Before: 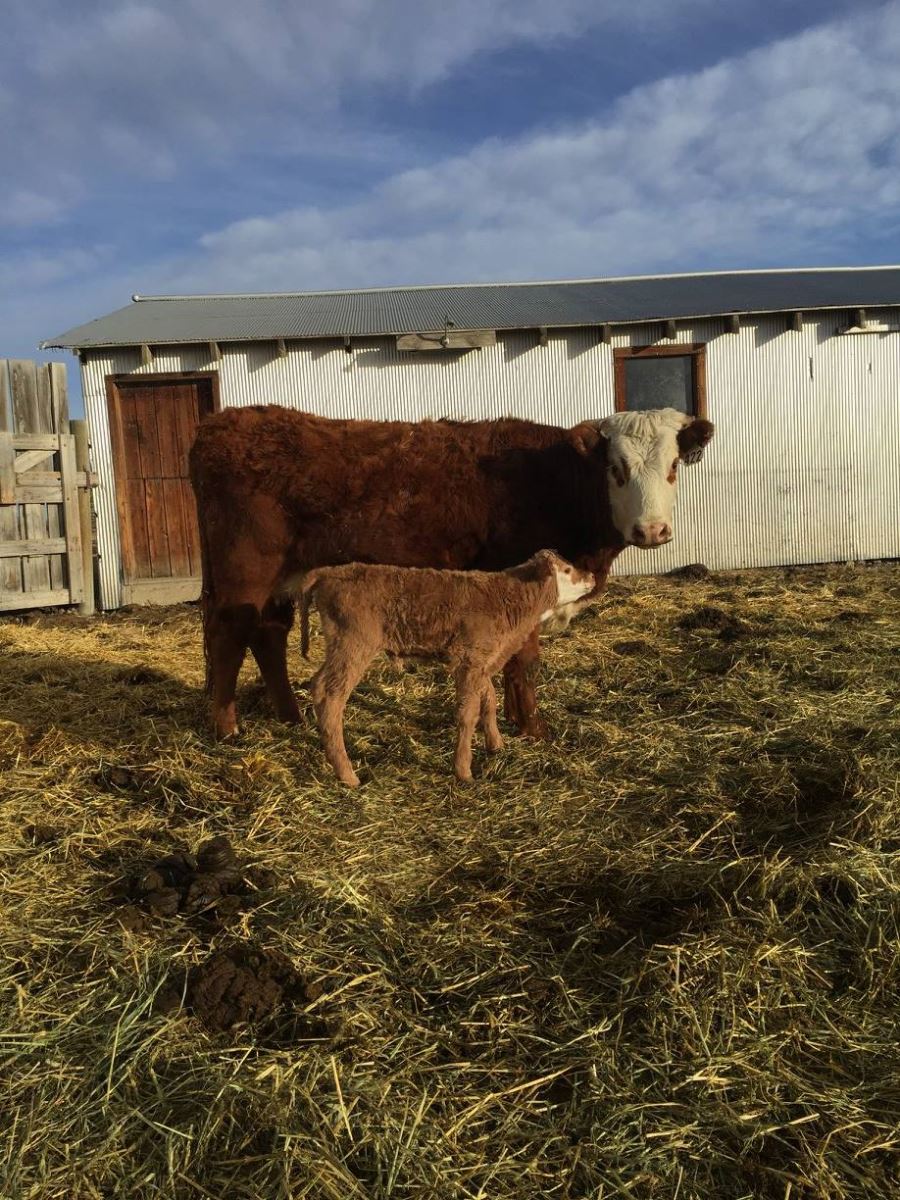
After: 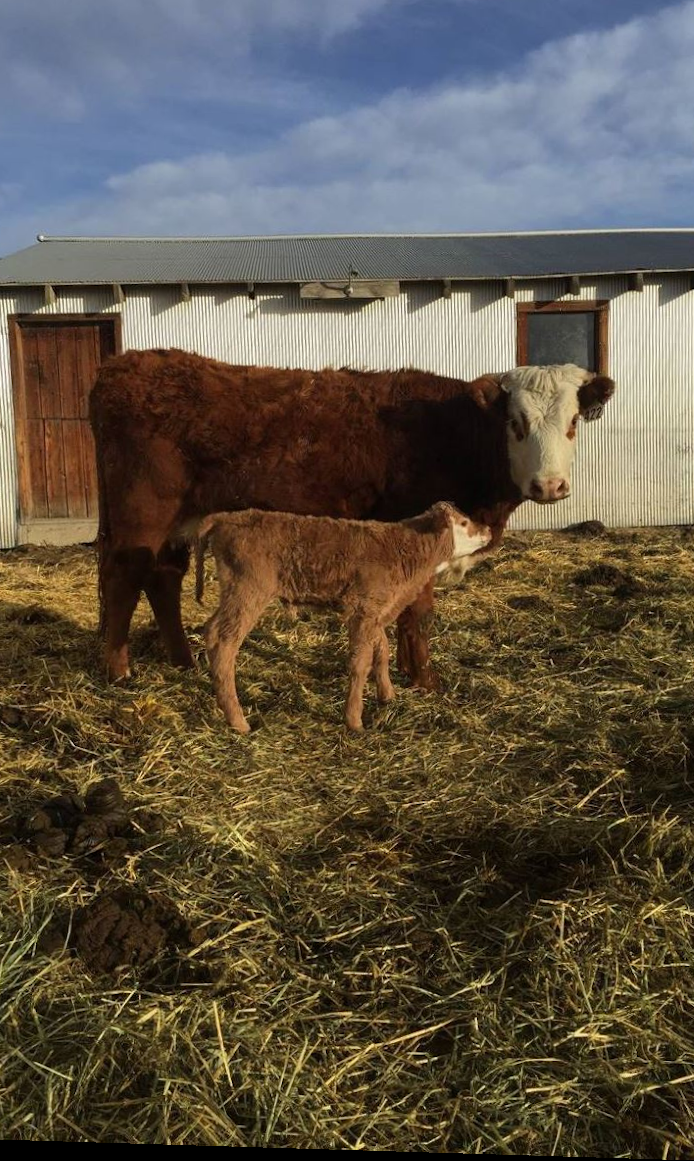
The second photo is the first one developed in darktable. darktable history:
crop and rotate: left 13.15%, top 5.251%, right 12.609%
rotate and perspective: rotation 1.72°, automatic cropping off
